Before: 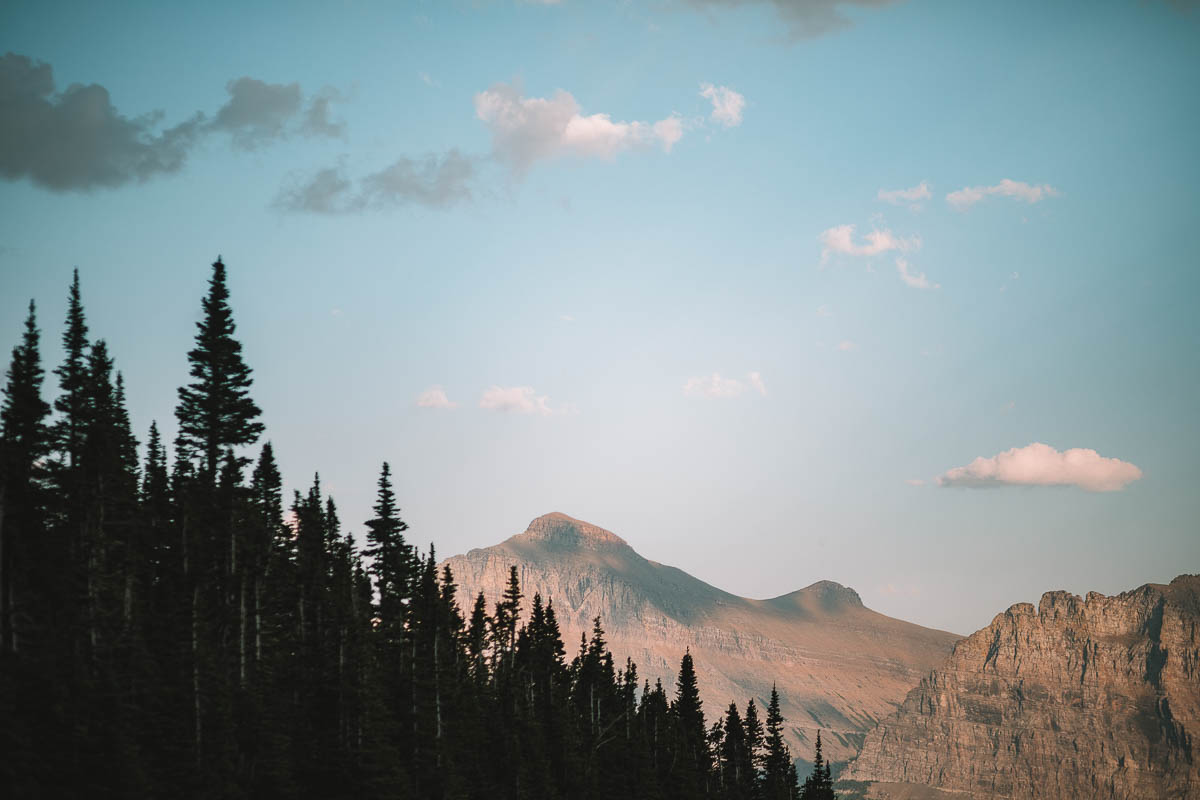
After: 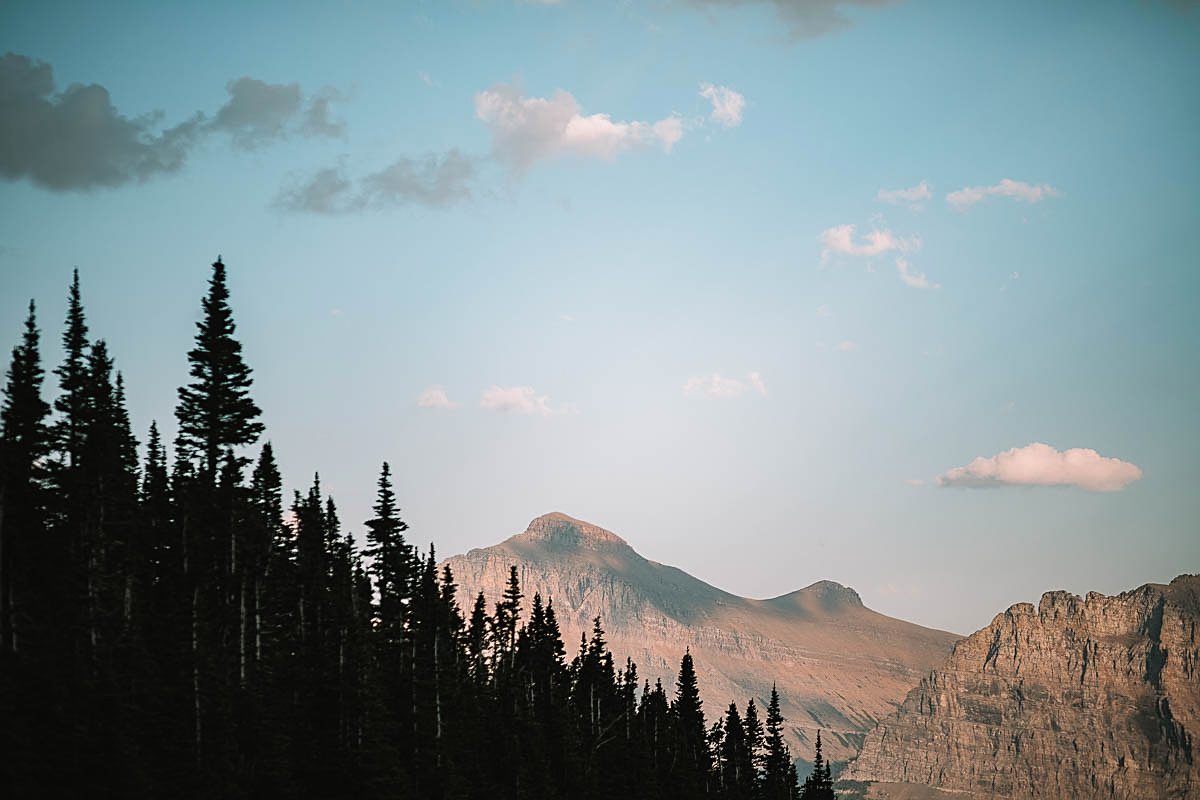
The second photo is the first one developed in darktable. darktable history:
sharpen: on, module defaults
rgb curve: curves: ch0 [(0, 0) (0.136, 0.078) (0.262, 0.245) (0.414, 0.42) (1, 1)], compensate middle gray true, preserve colors basic power
